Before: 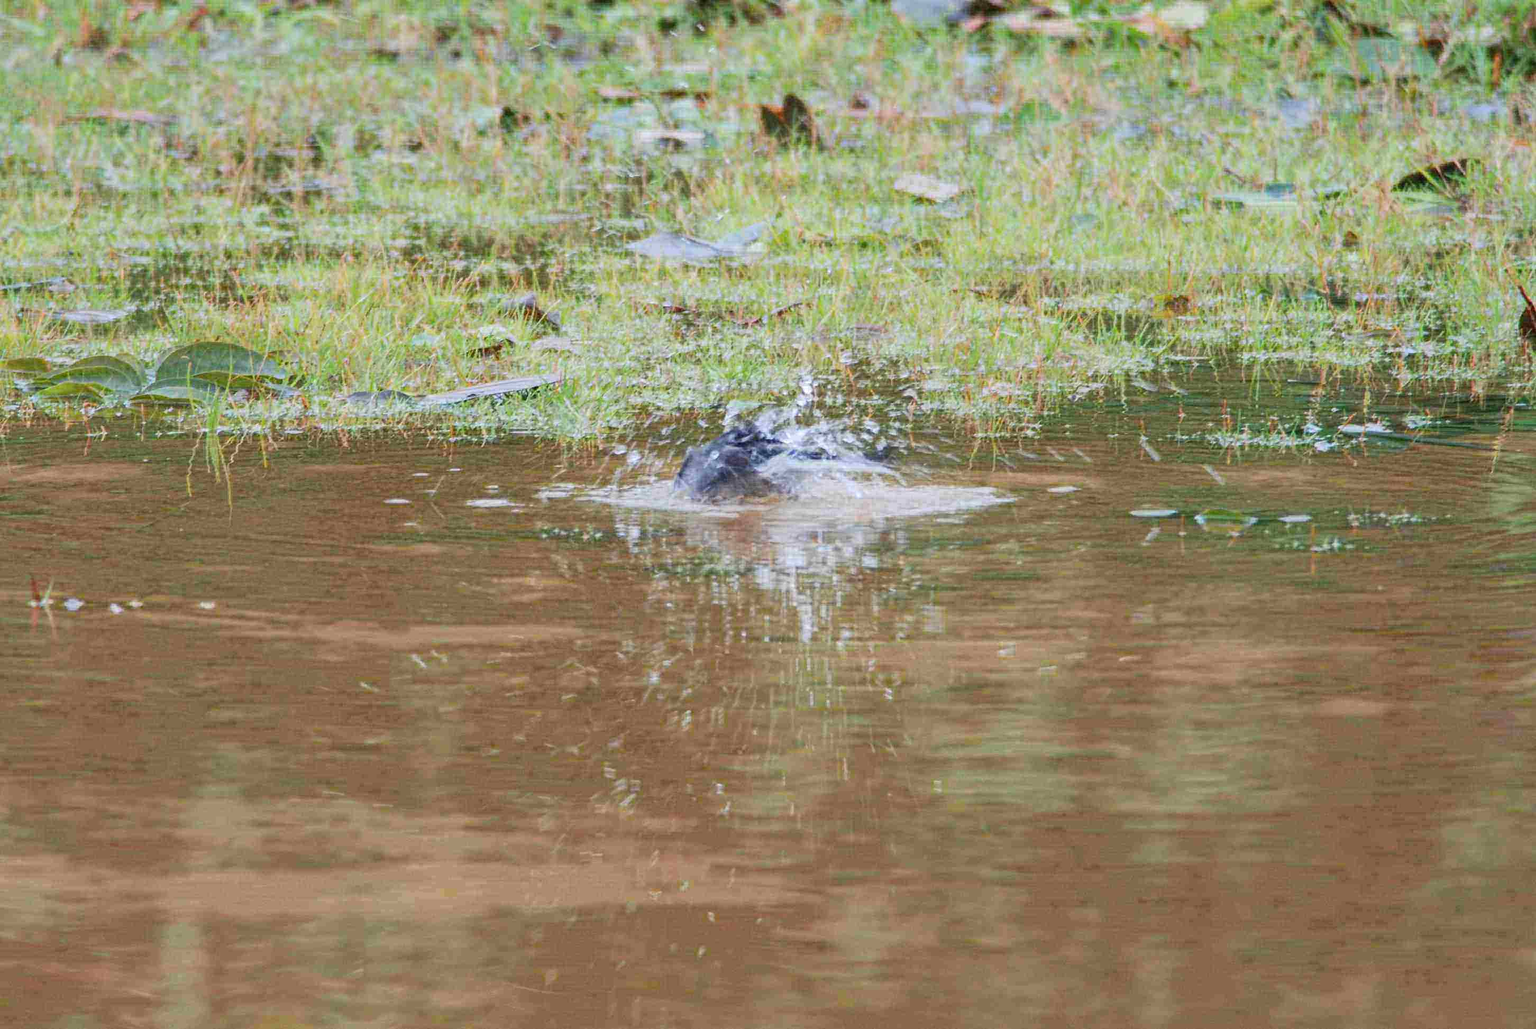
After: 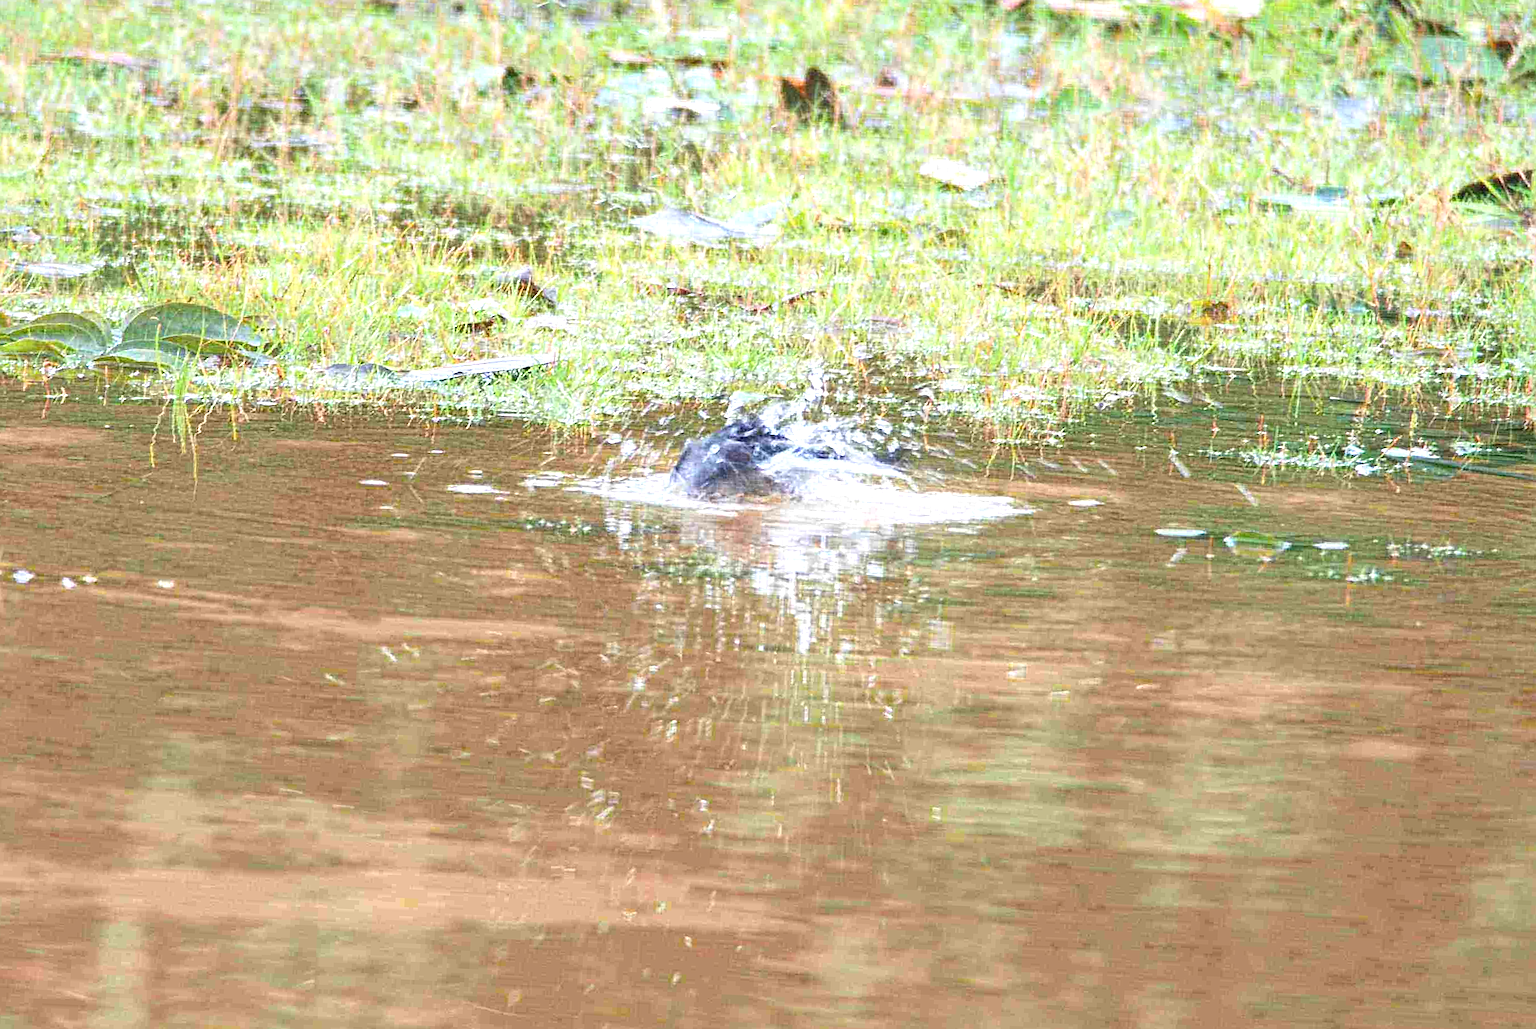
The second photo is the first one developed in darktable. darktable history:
crop and rotate: angle -2.67°
exposure: black level correction 0, exposure 0.892 EV, compensate highlight preservation false
sharpen: on, module defaults
